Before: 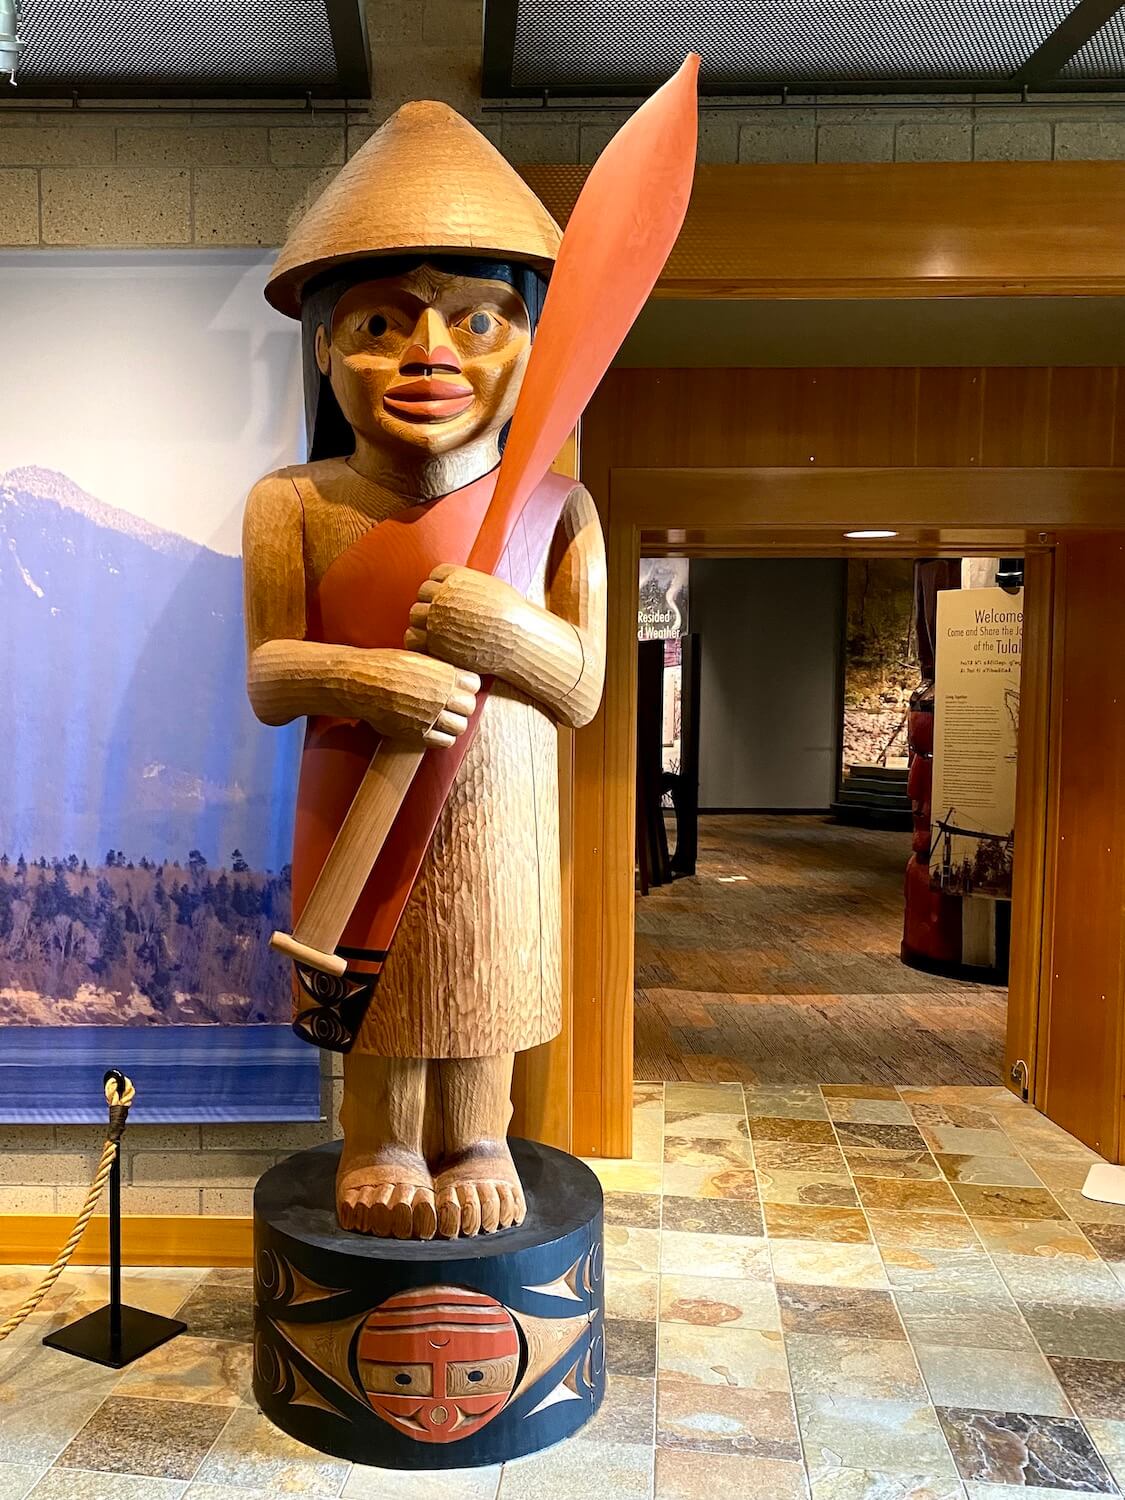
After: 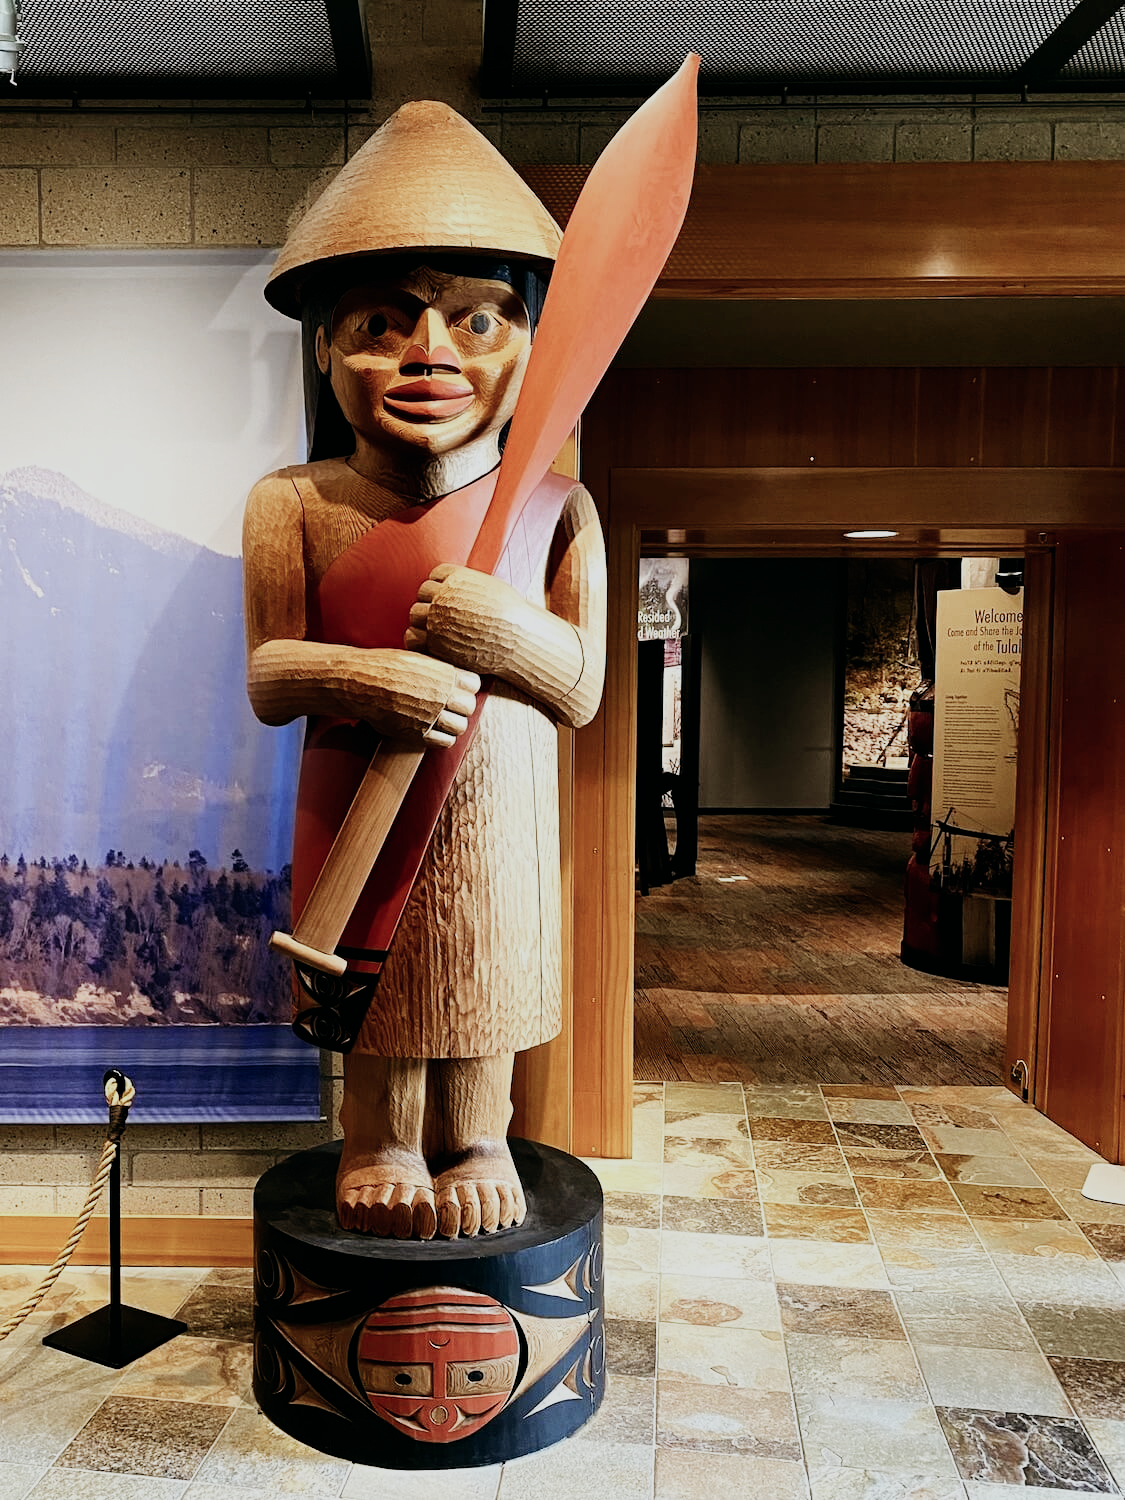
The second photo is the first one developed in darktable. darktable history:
color balance: lift [1, 0.994, 1.002, 1.006], gamma [0.957, 1.081, 1.016, 0.919], gain [0.97, 0.972, 1.01, 1.028], input saturation 91.06%, output saturation 79.8%
exposure: exposure -0.05 EV
sigmoid: contrast 1.69, skew -0.23, preserve hue 0%, red attenuation 0.1, red rotation 0.035, green attenuation 0.1, green rotation -0.017, blue attenuation 0.15, blue rotation -0.052, base primaries Rec2020
